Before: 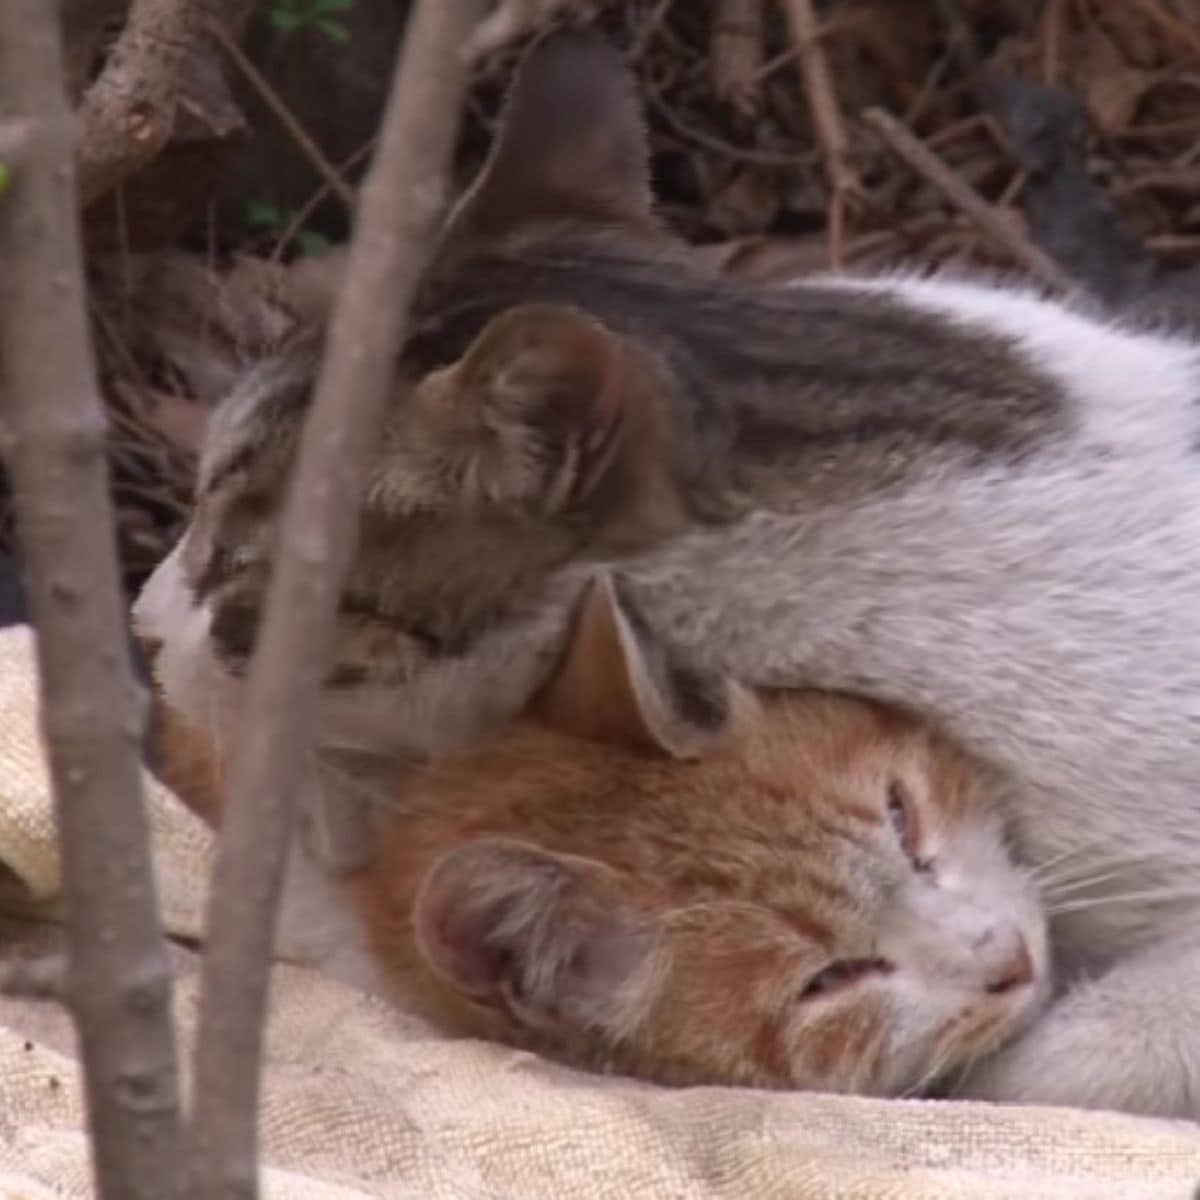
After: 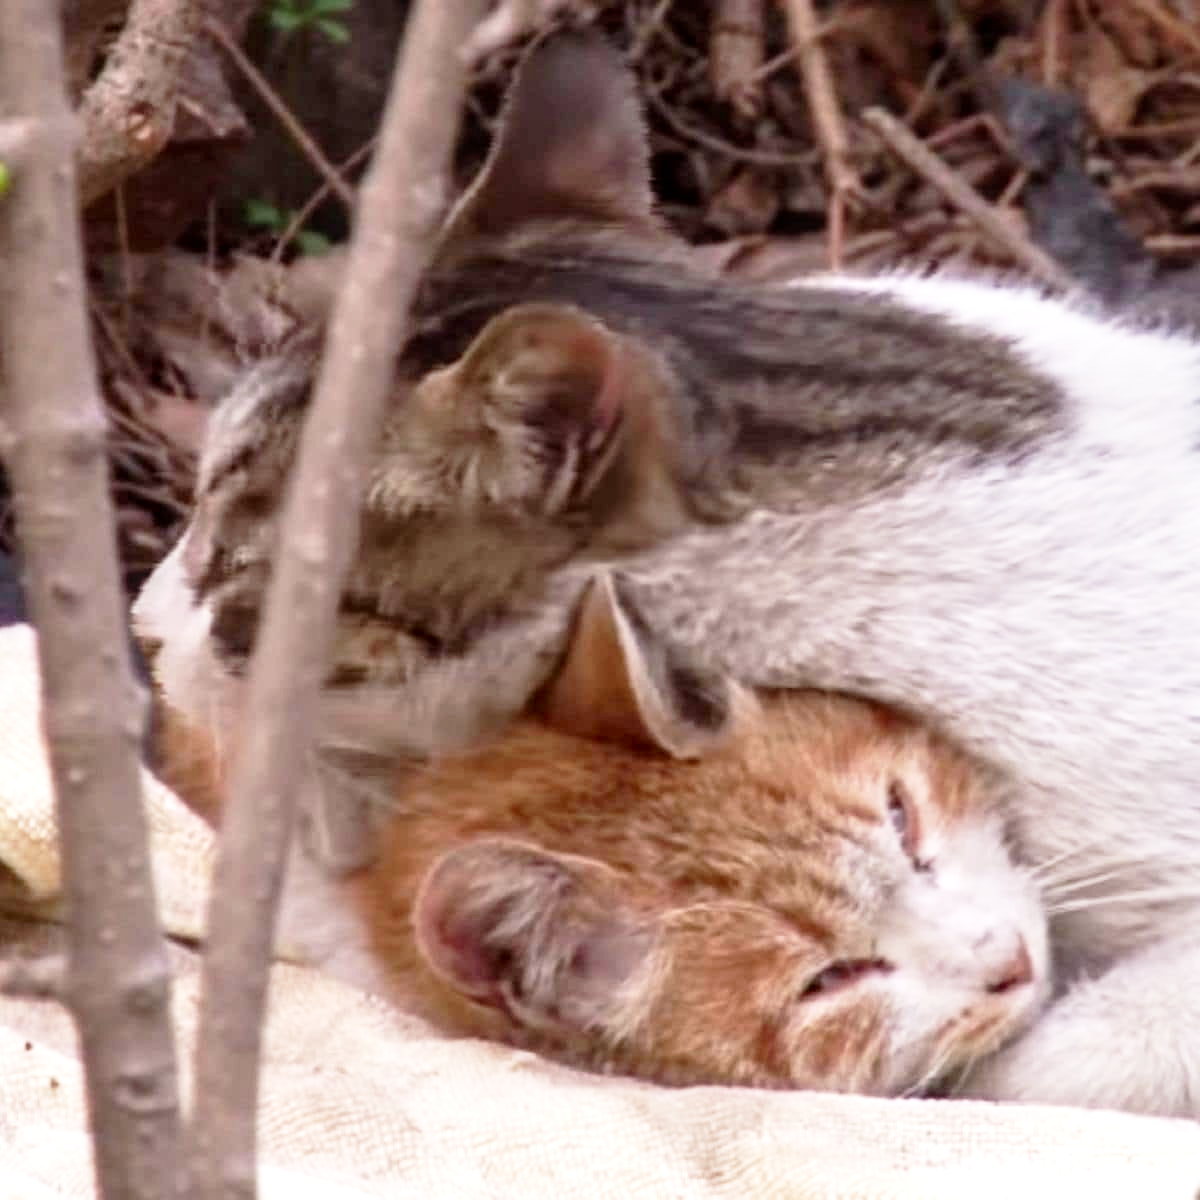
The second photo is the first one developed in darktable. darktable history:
base curve: curves: ch0 [(0, 0) (0.012, 0.01) (0.073, 0.168) (0.31, 0.711) (0.645, 0.957) (1, 1)], preserve colors none
local contrast: on, module defaults
